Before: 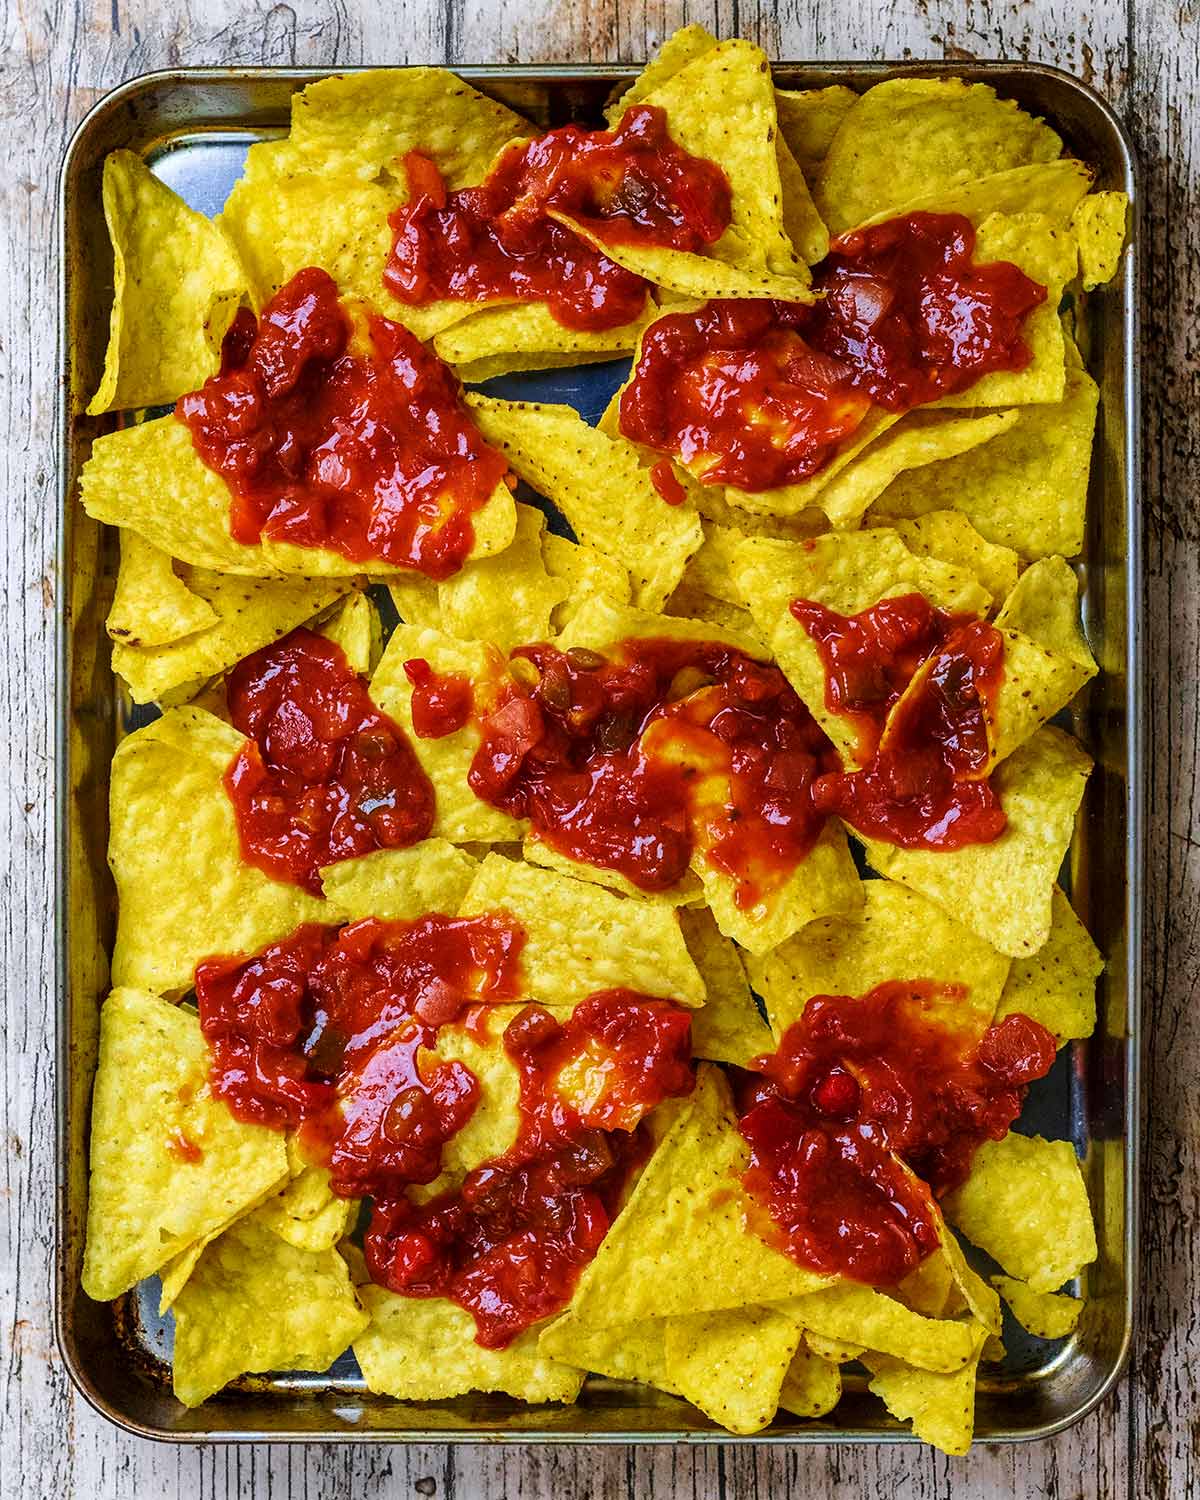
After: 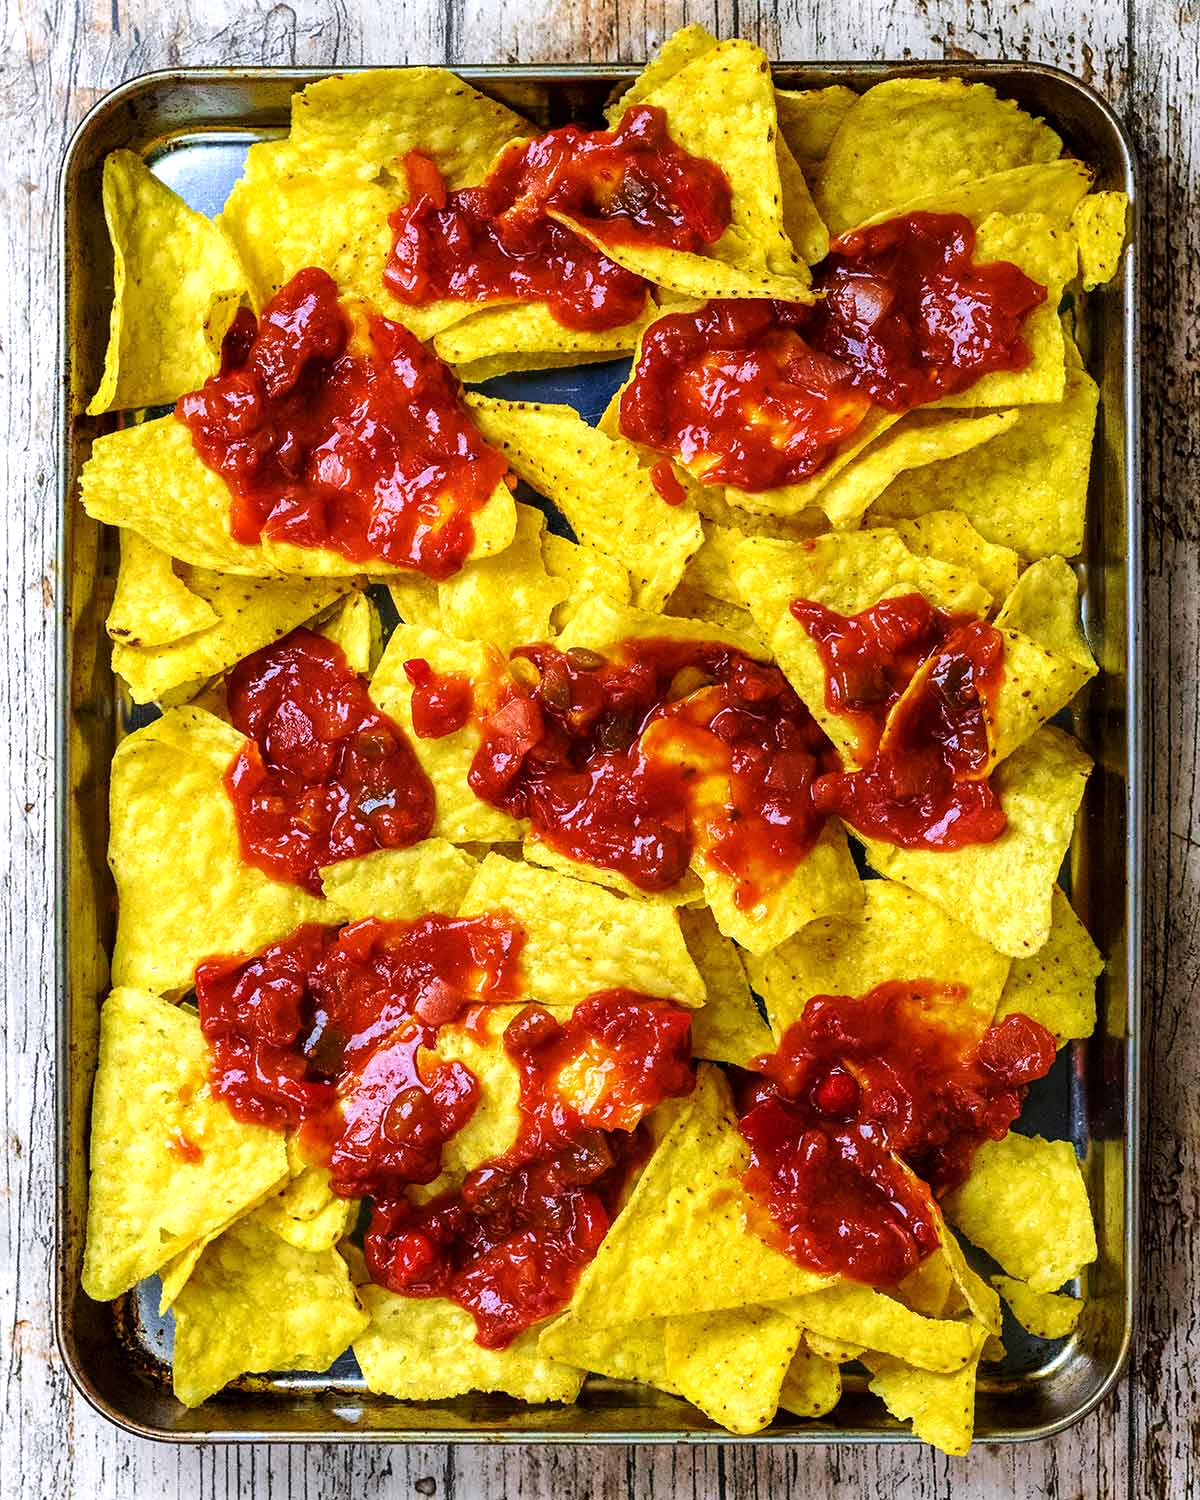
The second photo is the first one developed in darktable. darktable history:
exposure: exposure -0.048 EV, compensate exposure bias true, compensate highlight preservation false
tone equalizer: -8 EV -0.405 EV, -7 EV -0.365 EV, -6 EV -0.306 EV, -5 EV -0.231 EV, -3 EV 0.214 EV, -2 EV 0.348 EV, -1 EV 0.394 EV, +0 EV 0.429 EV
